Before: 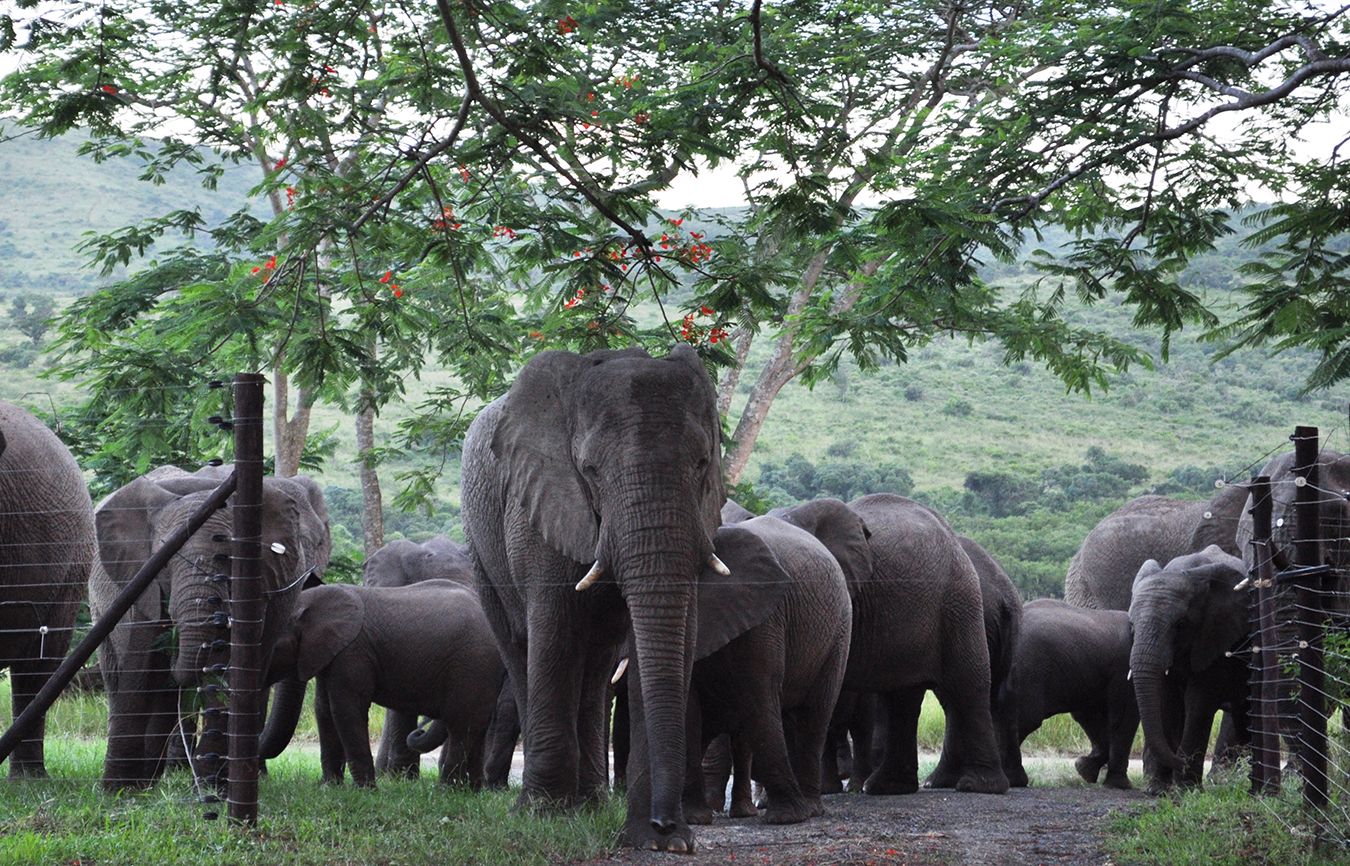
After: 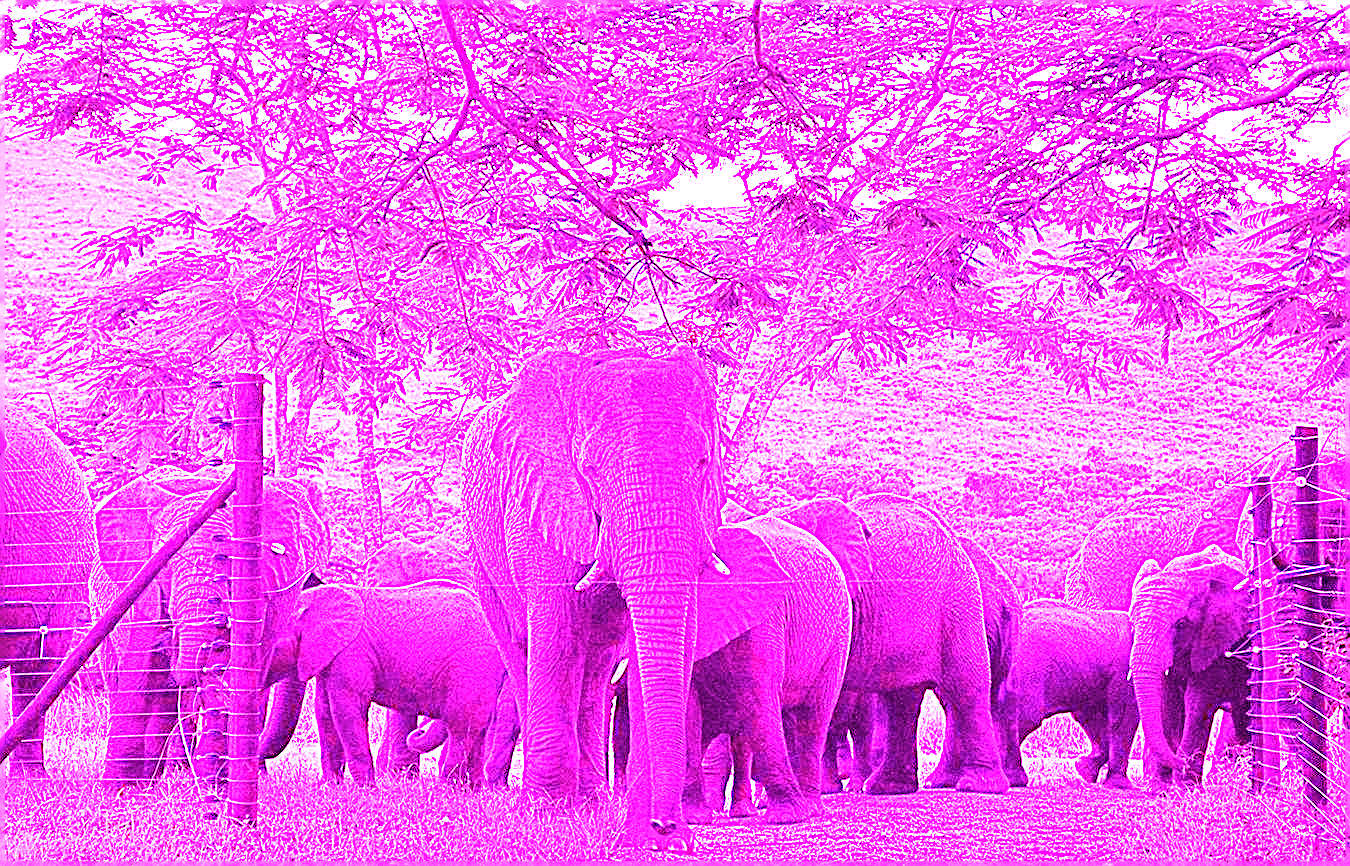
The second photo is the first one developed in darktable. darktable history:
sharpen: on, module defaults
white balance: red 8, blue 8
